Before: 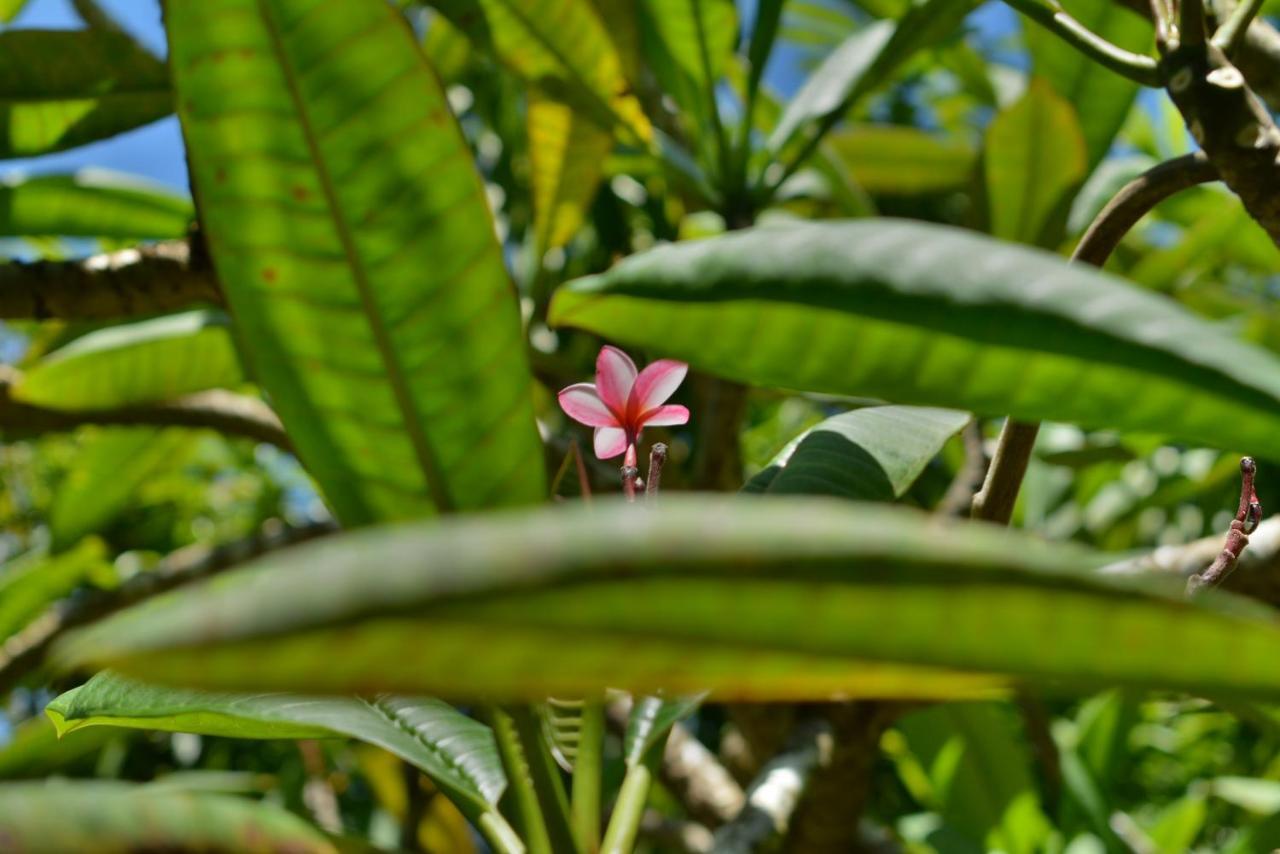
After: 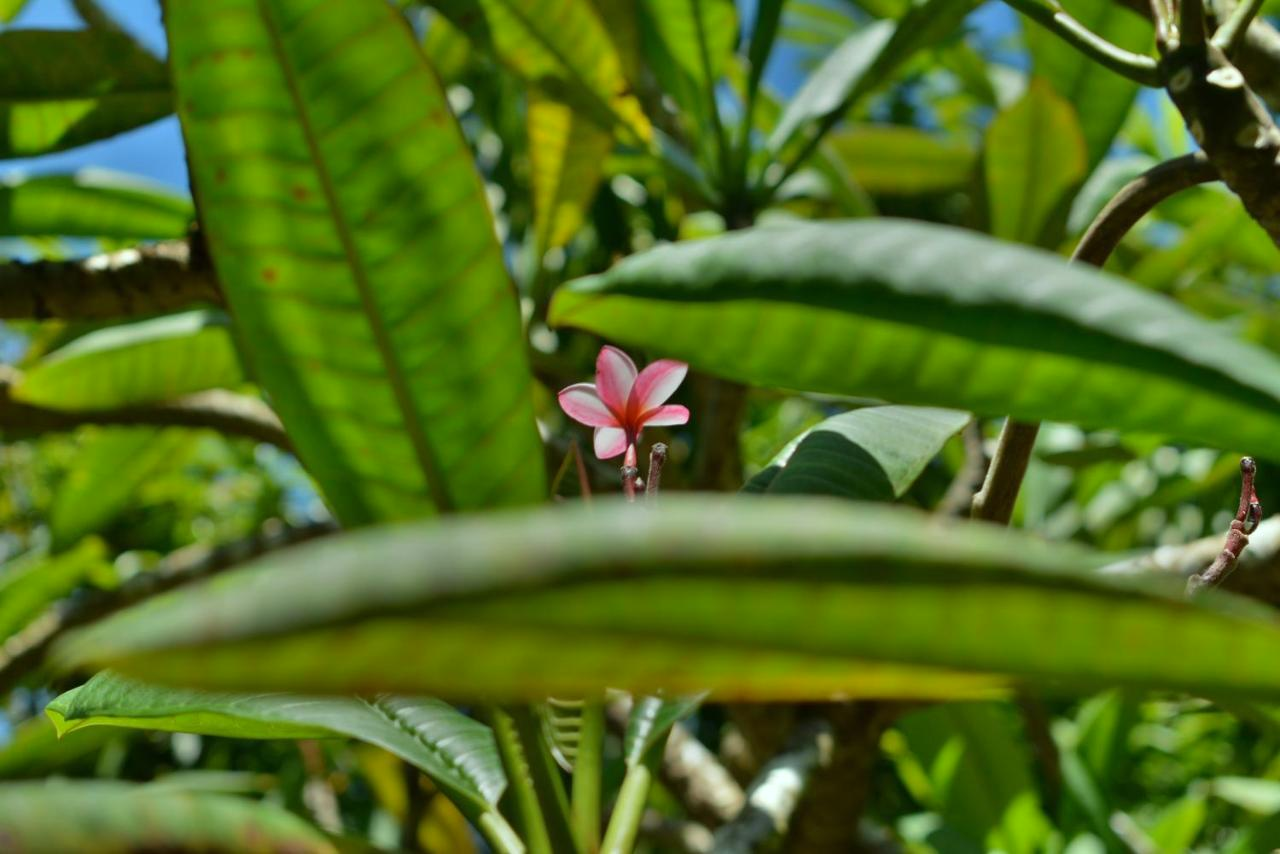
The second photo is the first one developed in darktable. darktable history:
color correction: highlights a* -6.47, highlights b* 0.393
